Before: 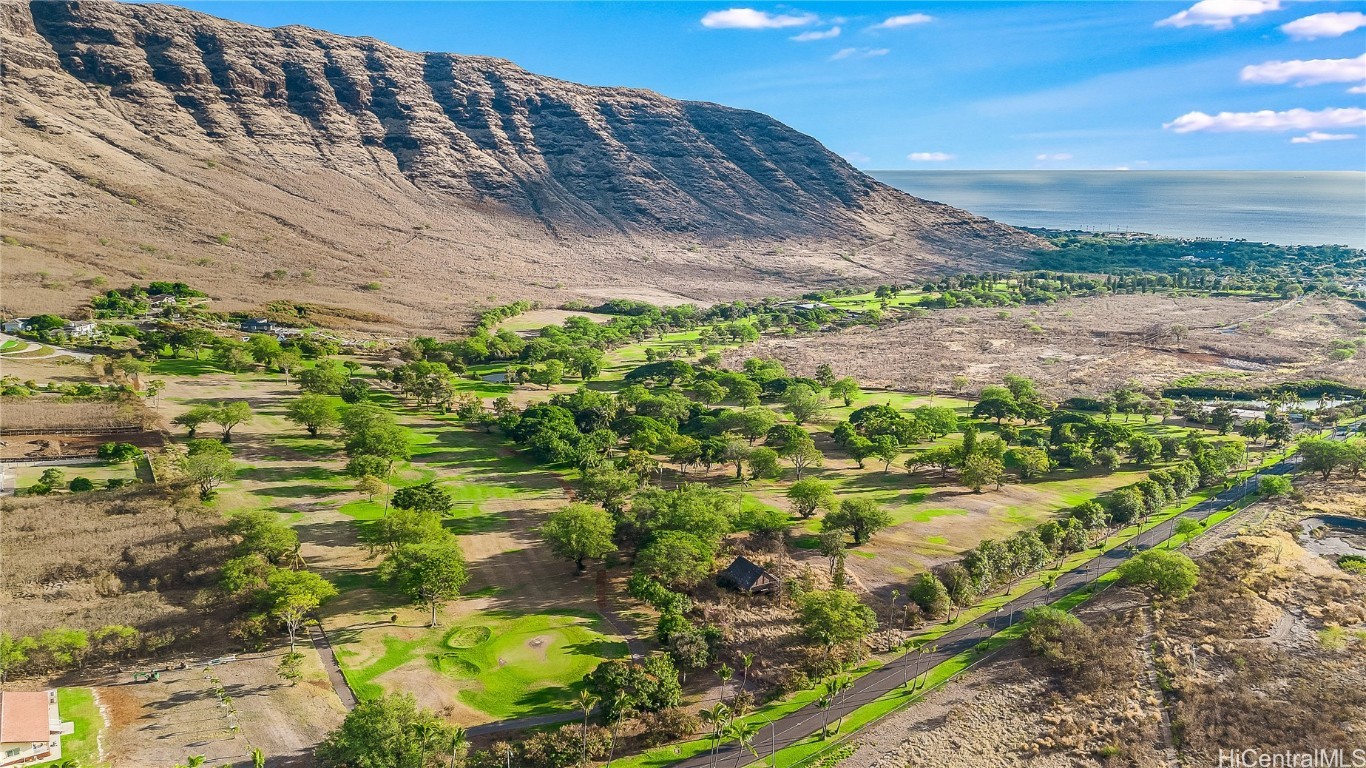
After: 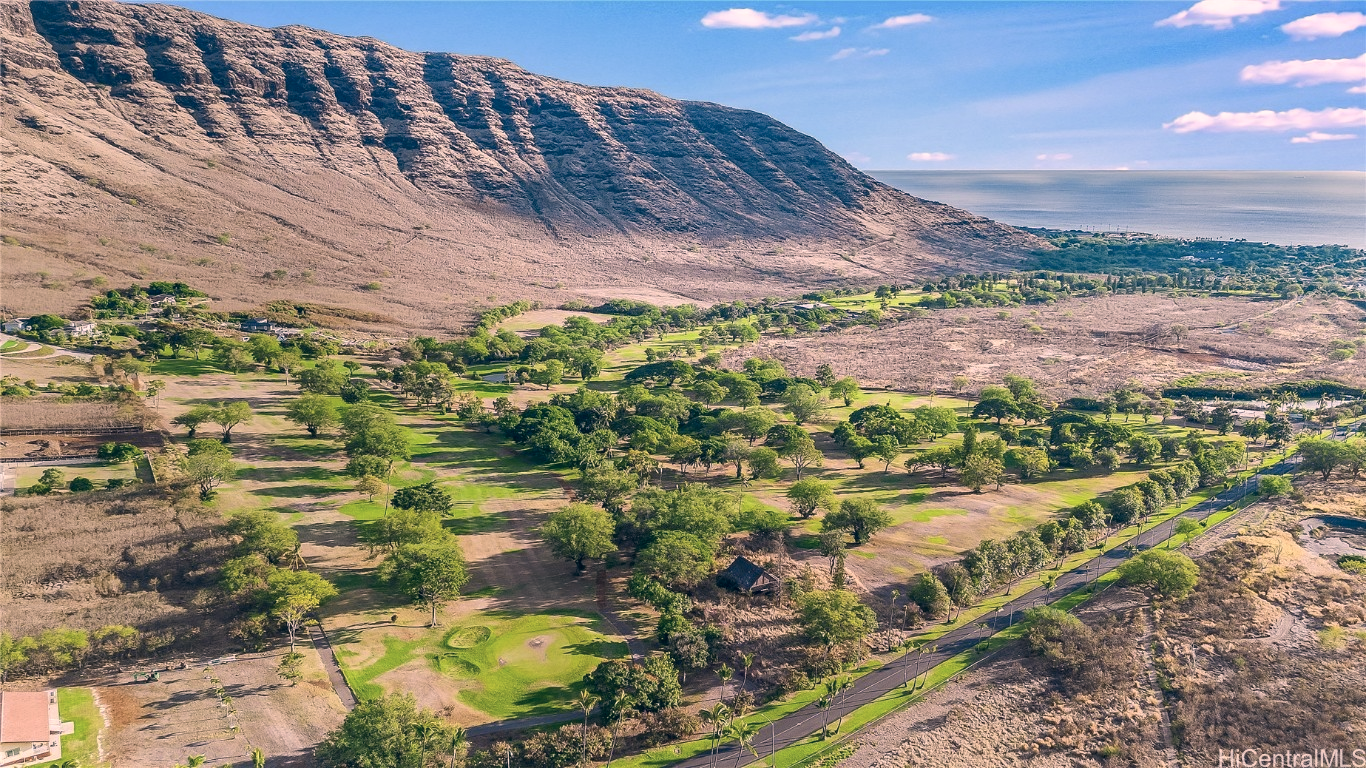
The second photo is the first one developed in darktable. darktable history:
color correction: highlights a* 14.28, highlights b* 5.85, shadows a* -5.7, shadows b* -15.27, saturation 0.844
